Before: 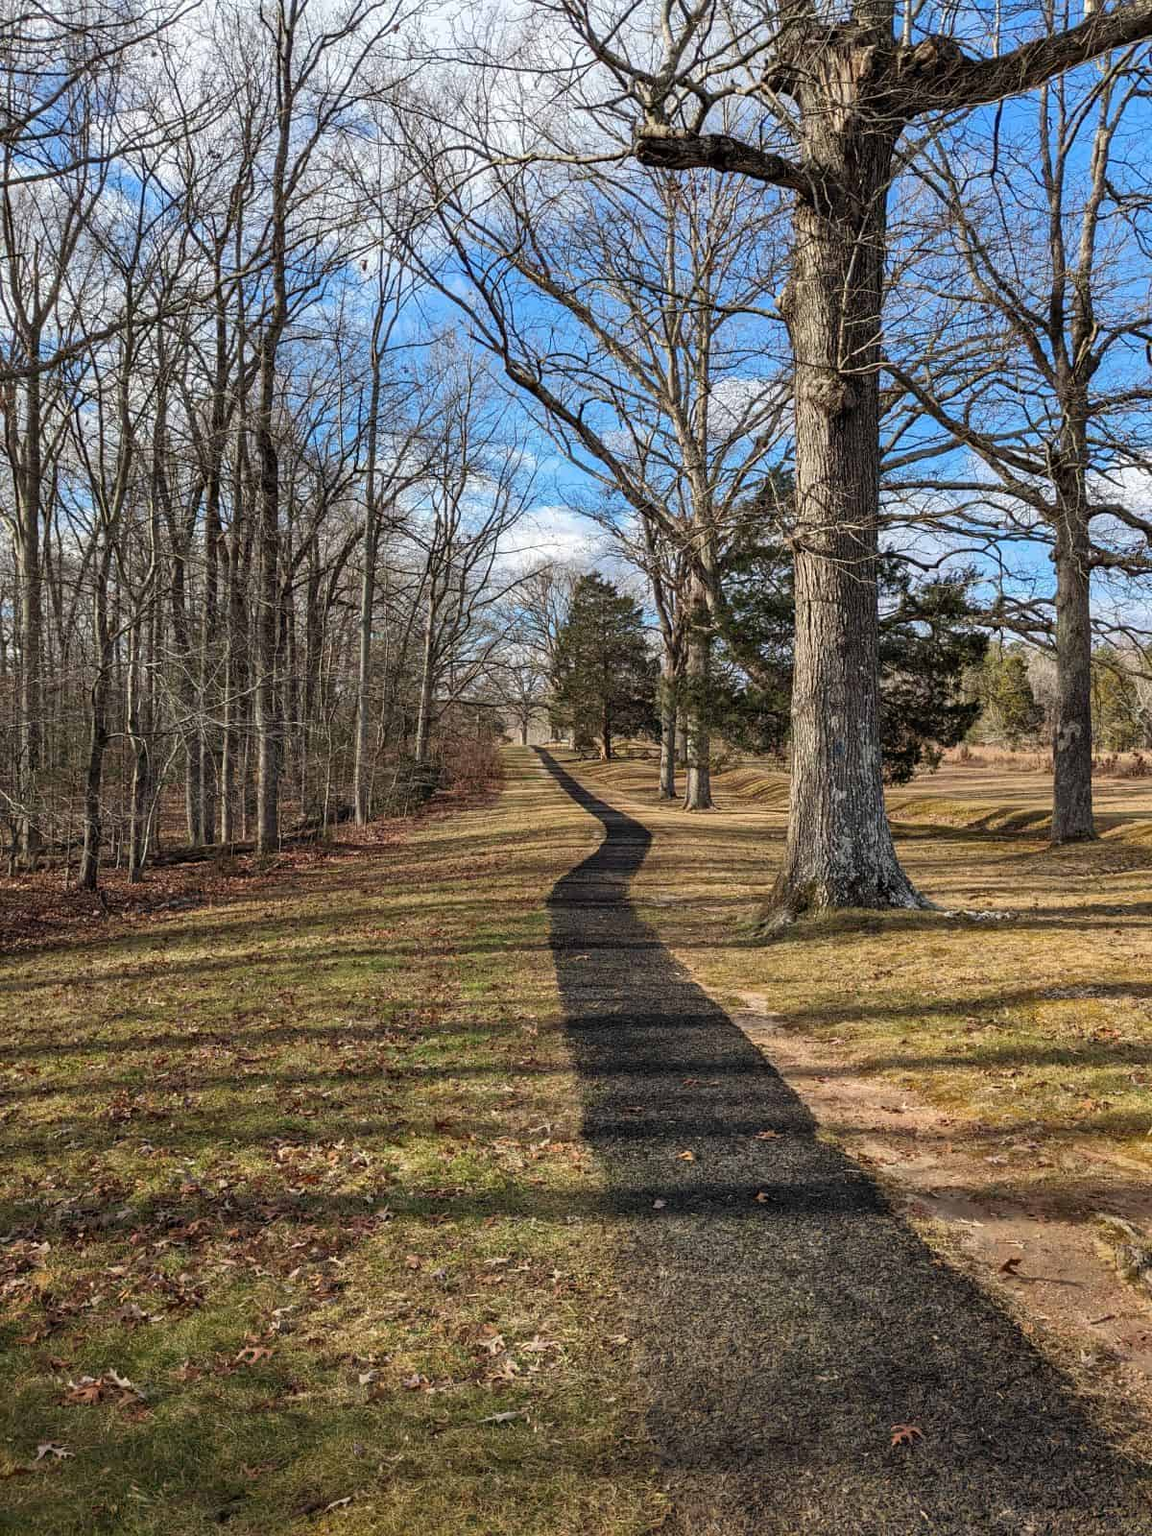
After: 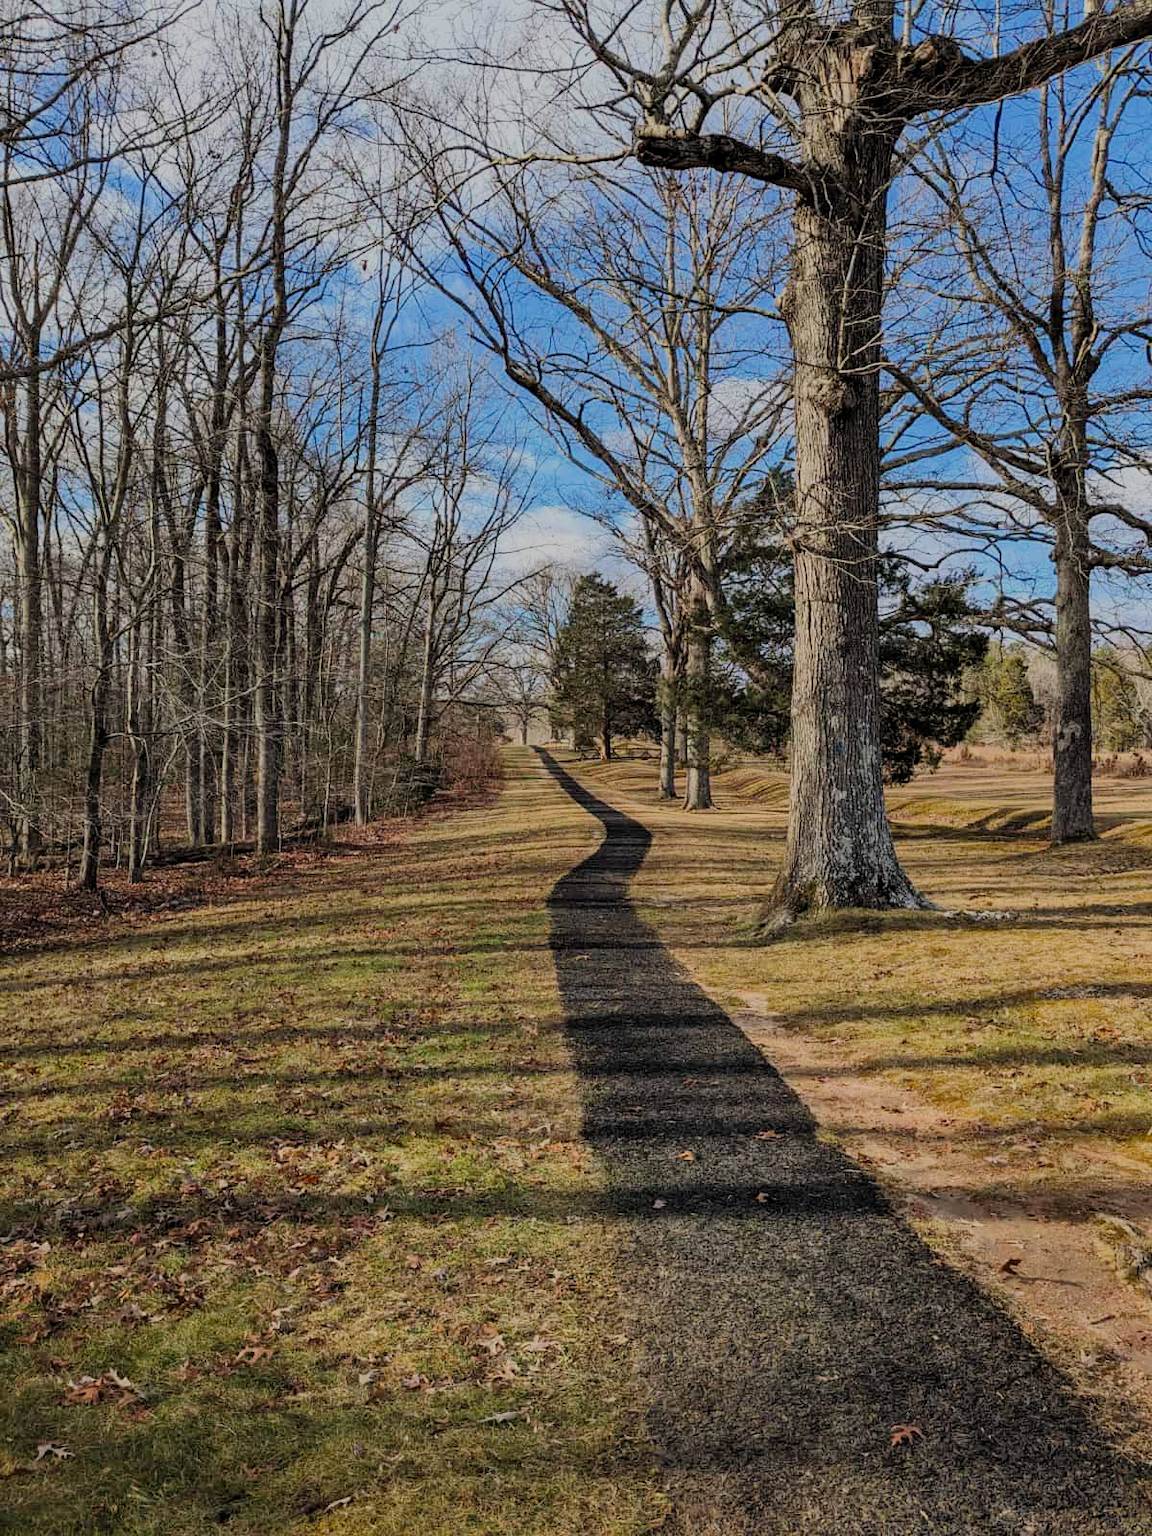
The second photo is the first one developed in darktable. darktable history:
filmic rgb: middle gray luminance 29.81%, black relative exposure -9.03 EV, white relative exposure 6.98 EV, target black luminance 0%, hardness 2.97, latitude 1.56%, contrast 0.962, highlights saturation mix 5.16%, shadows ↔ highlights balance 12.61%, color science v5 (2021), contrast in shadows safe, contrast in highlights safe
